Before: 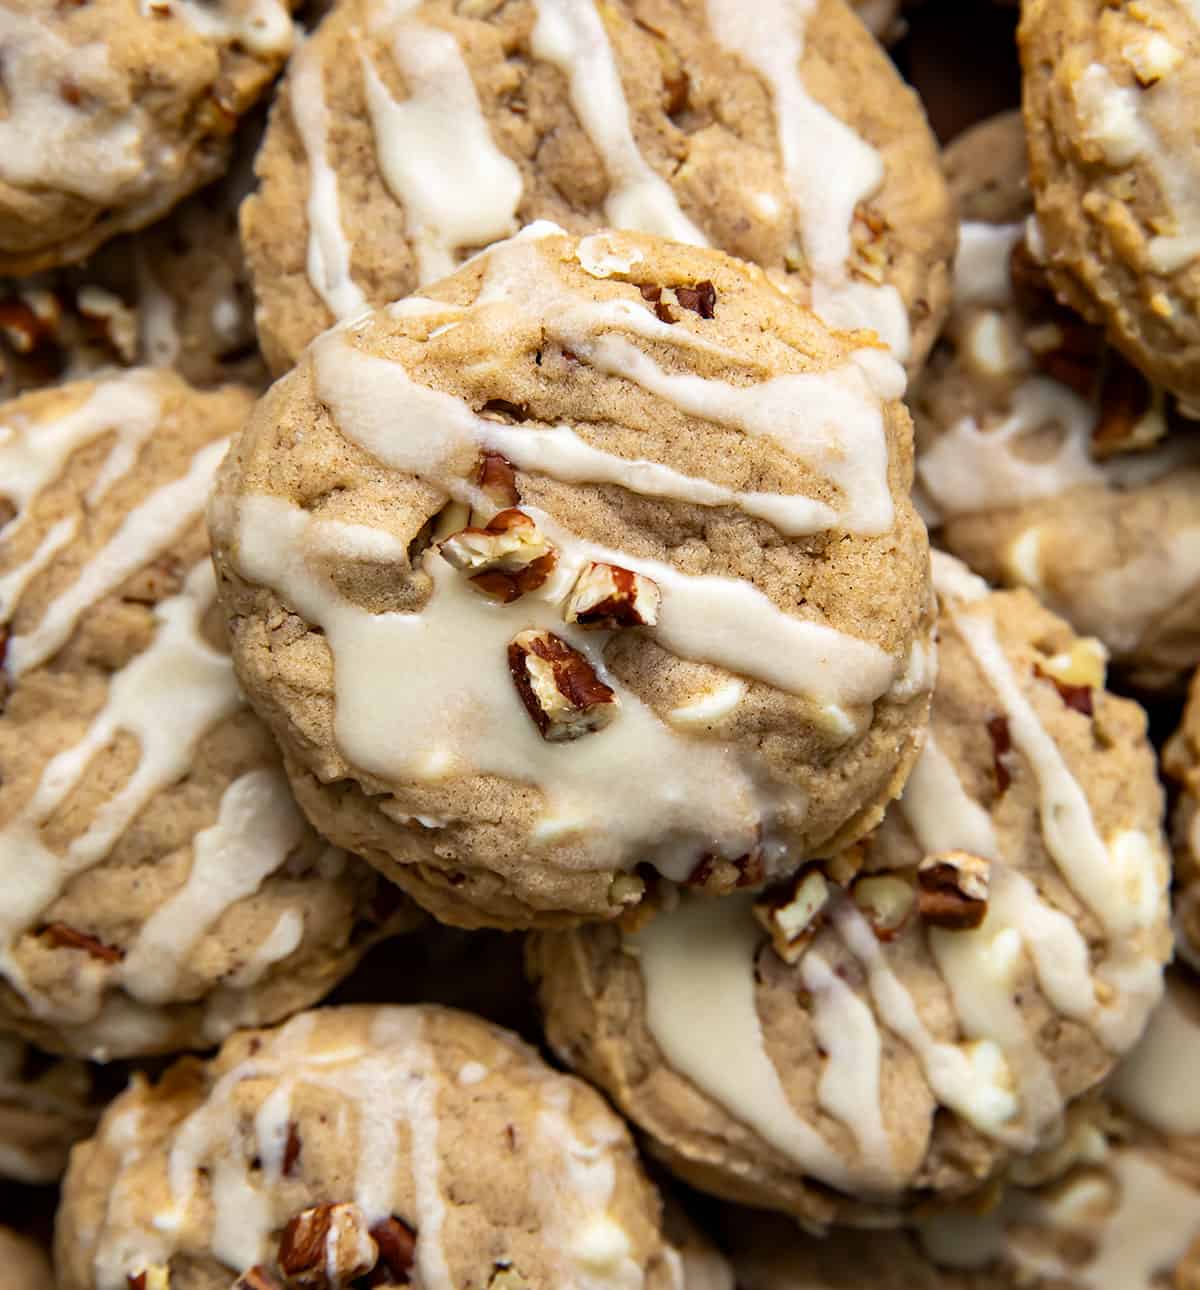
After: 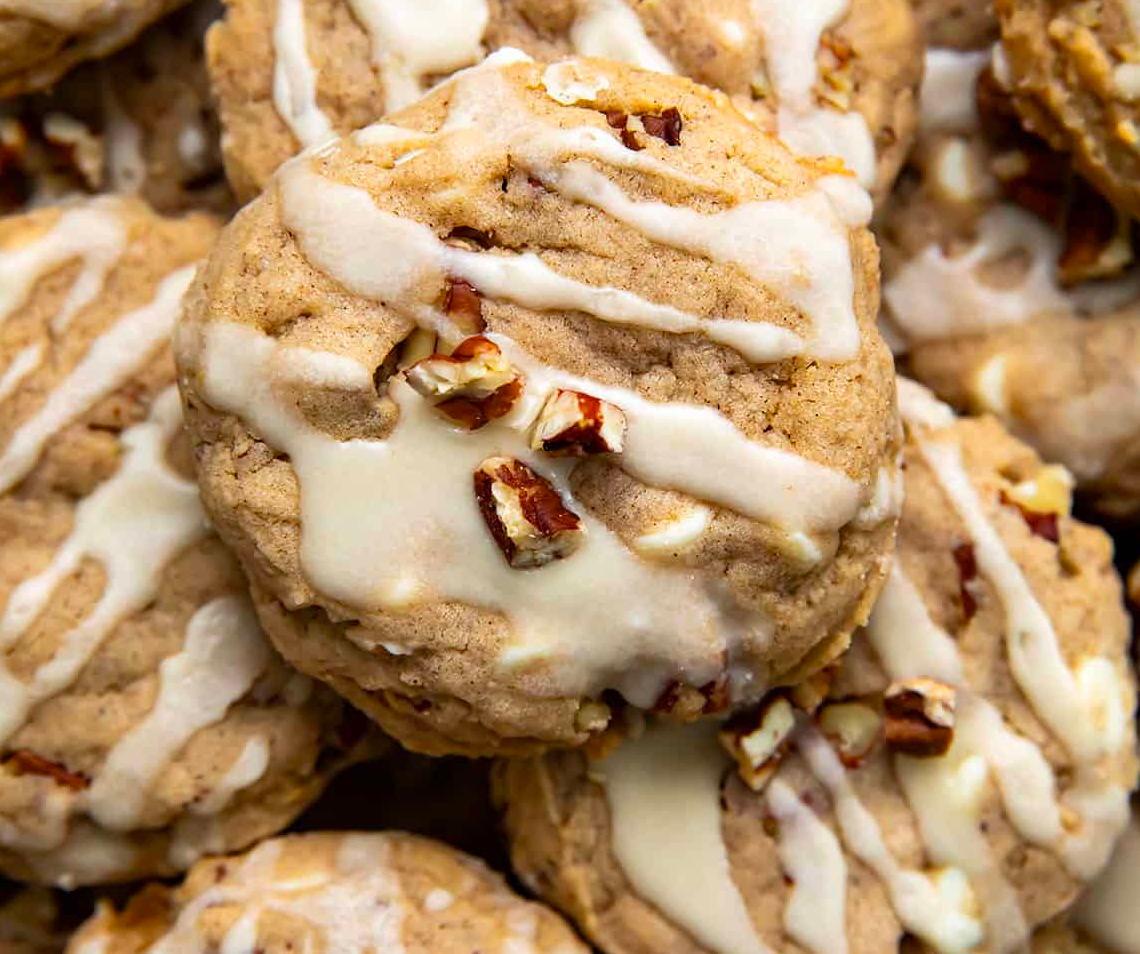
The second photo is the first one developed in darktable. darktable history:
crop and rotate: left 2.882%, top 13.416%, right 2.089%, bottom 12.576%
